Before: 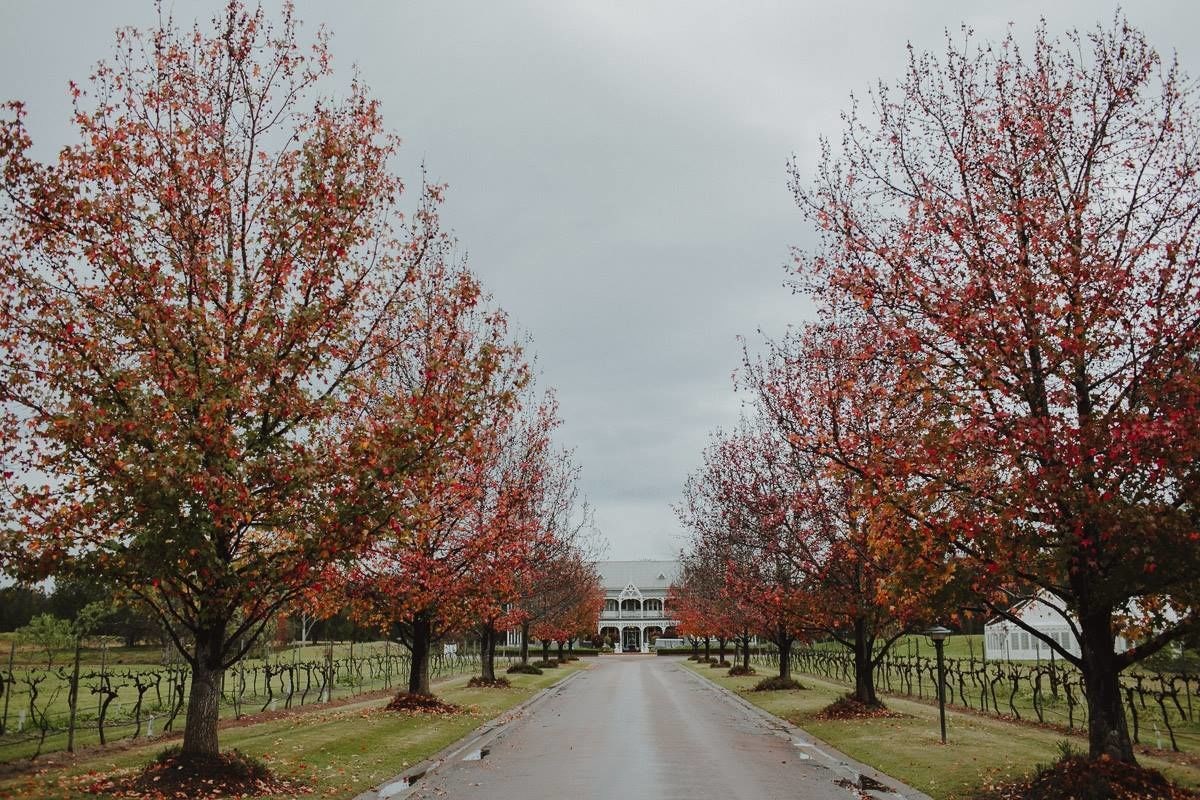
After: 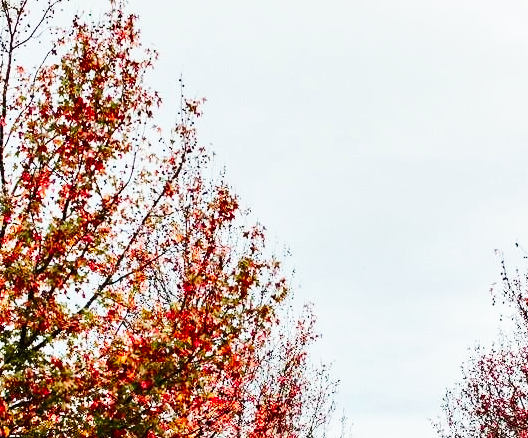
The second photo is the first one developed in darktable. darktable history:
crop: left 20.248%, top 10.86%, right 35.675%, bottom 34.321%
base curve: curves: ch0 [(0, 0) (0.007, 0.004) (0.027, 0.03) (0.046, 0.07) (0.207, 0.54) (0.442, 0.872) (0.673, 0.972) (1, 1)], preserve colors none
contrast brightness saturation: contrast 0.18, saturation 0.3
shadows and highlights: shadows 40, highlights -54, highlights color adjustment 46%, low approximation 0.01, soften with gaussian
